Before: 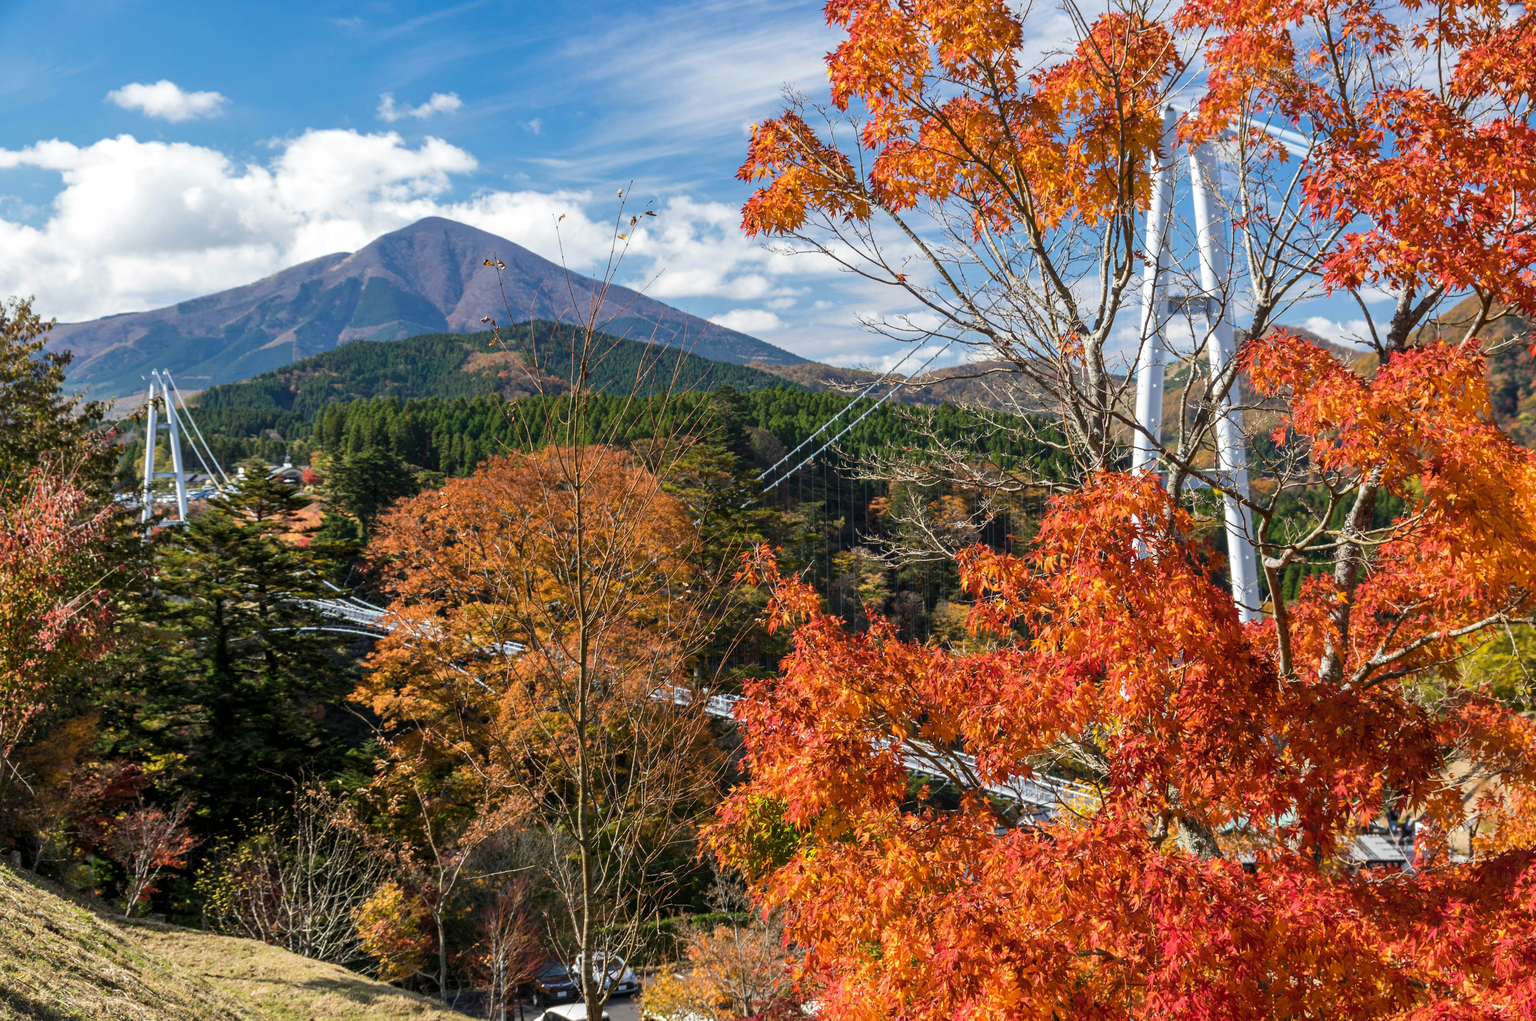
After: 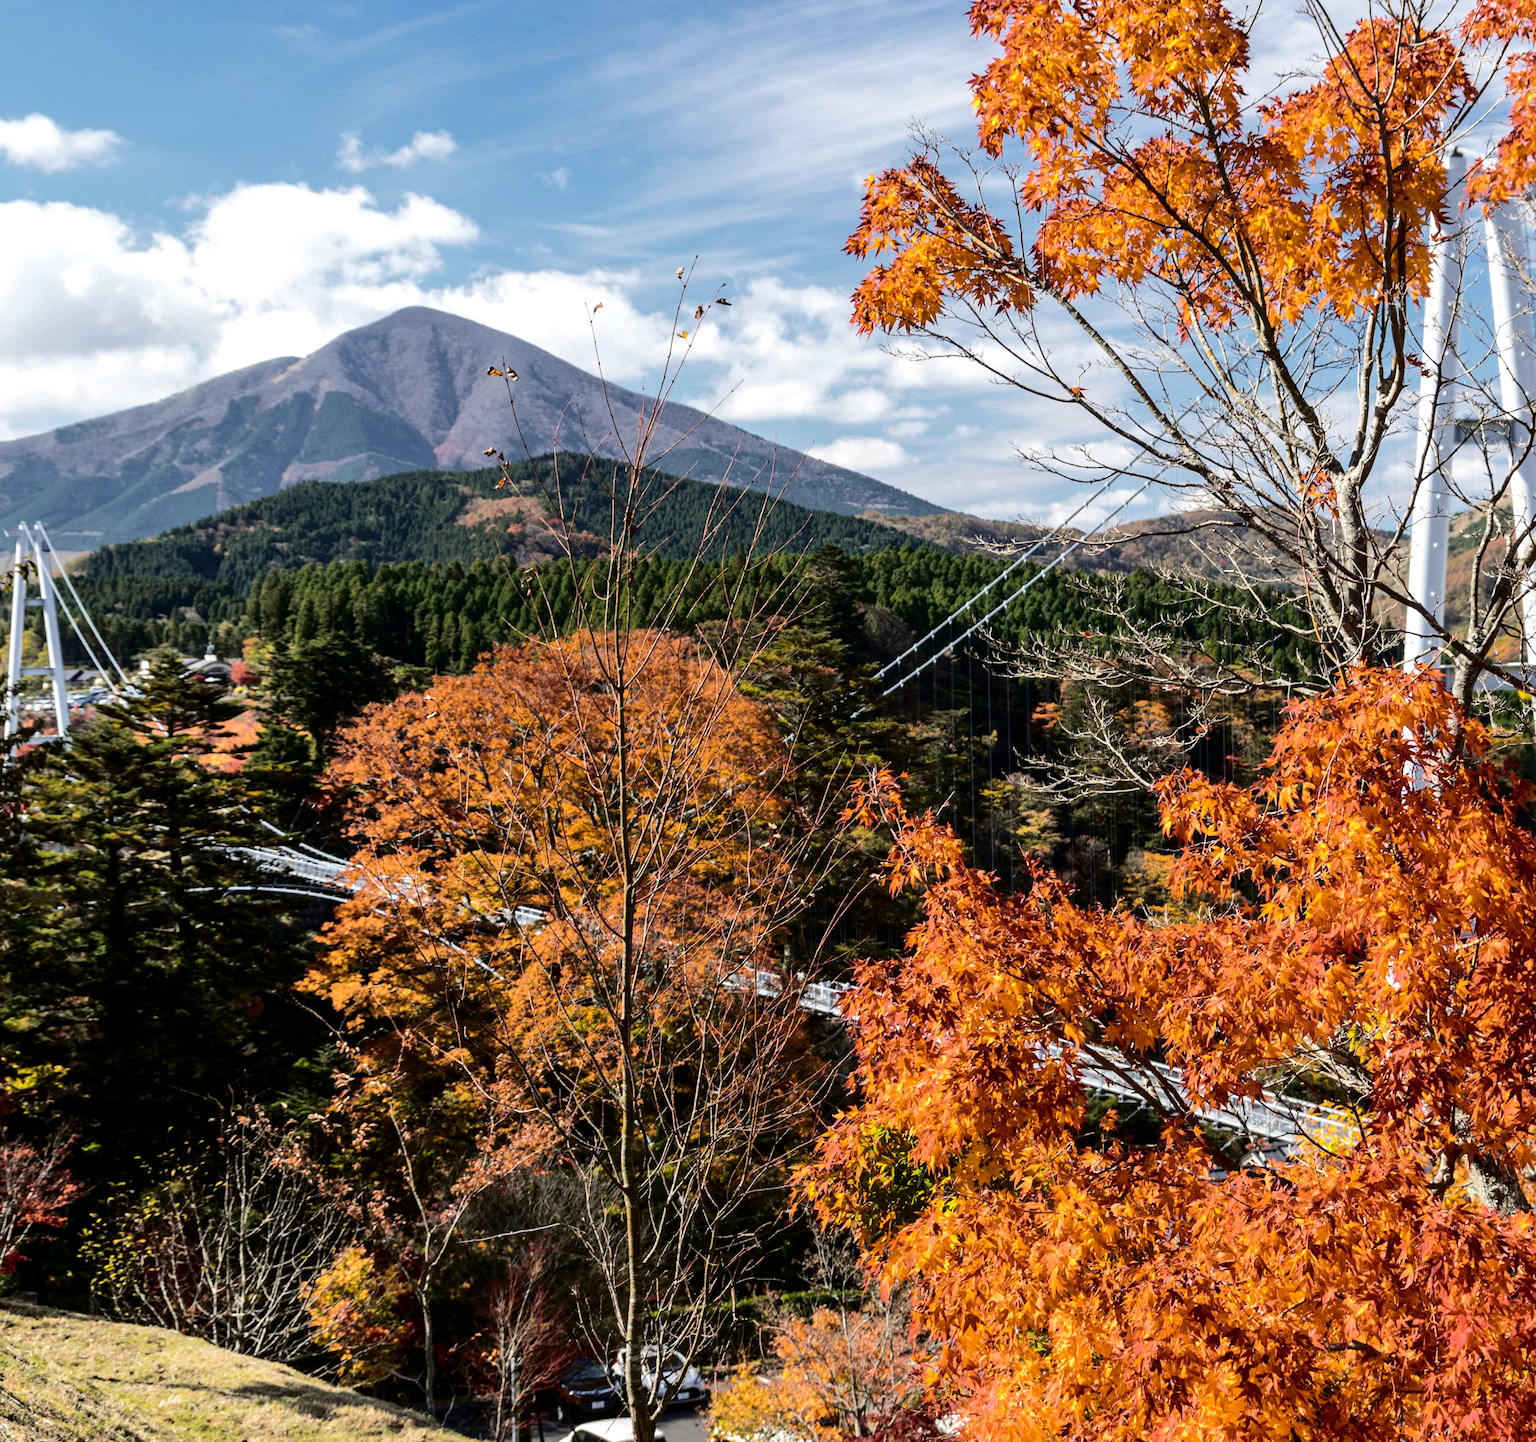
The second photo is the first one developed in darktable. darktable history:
tone curve: curves: ch0 [(0.003, 0) (0.066, 0.017) (0.163, 0.09) (0.264, 0.238) (0.395, 0.421) (0.517, 0.575) (0.633, 0.687) (0.791, 0.814) (1, 1)]; ch1 [(0, 0) (0.149, 0.17) (0.327, 0.339) (0.39, 0.403) (0.456, 0.463) (0.501, 0.502) (0.512, 0.507) (0.53, 0.533) (0.575, 0.592) (0.671, 0.655) (0.729, 0.679) (1, 1)]; ch2 [(0, 0) (0.337, 0.382) (0.464, 0.47) (0.501, 0.502) (0.527, 0.532) (0.563, 0.555) (0.615, 0.61) (0.663, 0.68) (1, 1)], color space Lab, independent channels, preserve colors none
crop and rotate: left 9.061%, right 20.142%
exposure: exposure -0.177 EV, compensate highlight preservation false
tone equalizer: -8 EV -0.417 EV, -7 EV -0.389 EV, -6 EV -0.333 EV, -5 EV -0.222 EV, -3 EV 0.222 EV, -2 EV 0.333 EV, -1 EV 0.389 EV, +0 EV 0.417 EV, edges refinement/feathering 500, mask exposure compensation -1.57 EV, preserve details no
